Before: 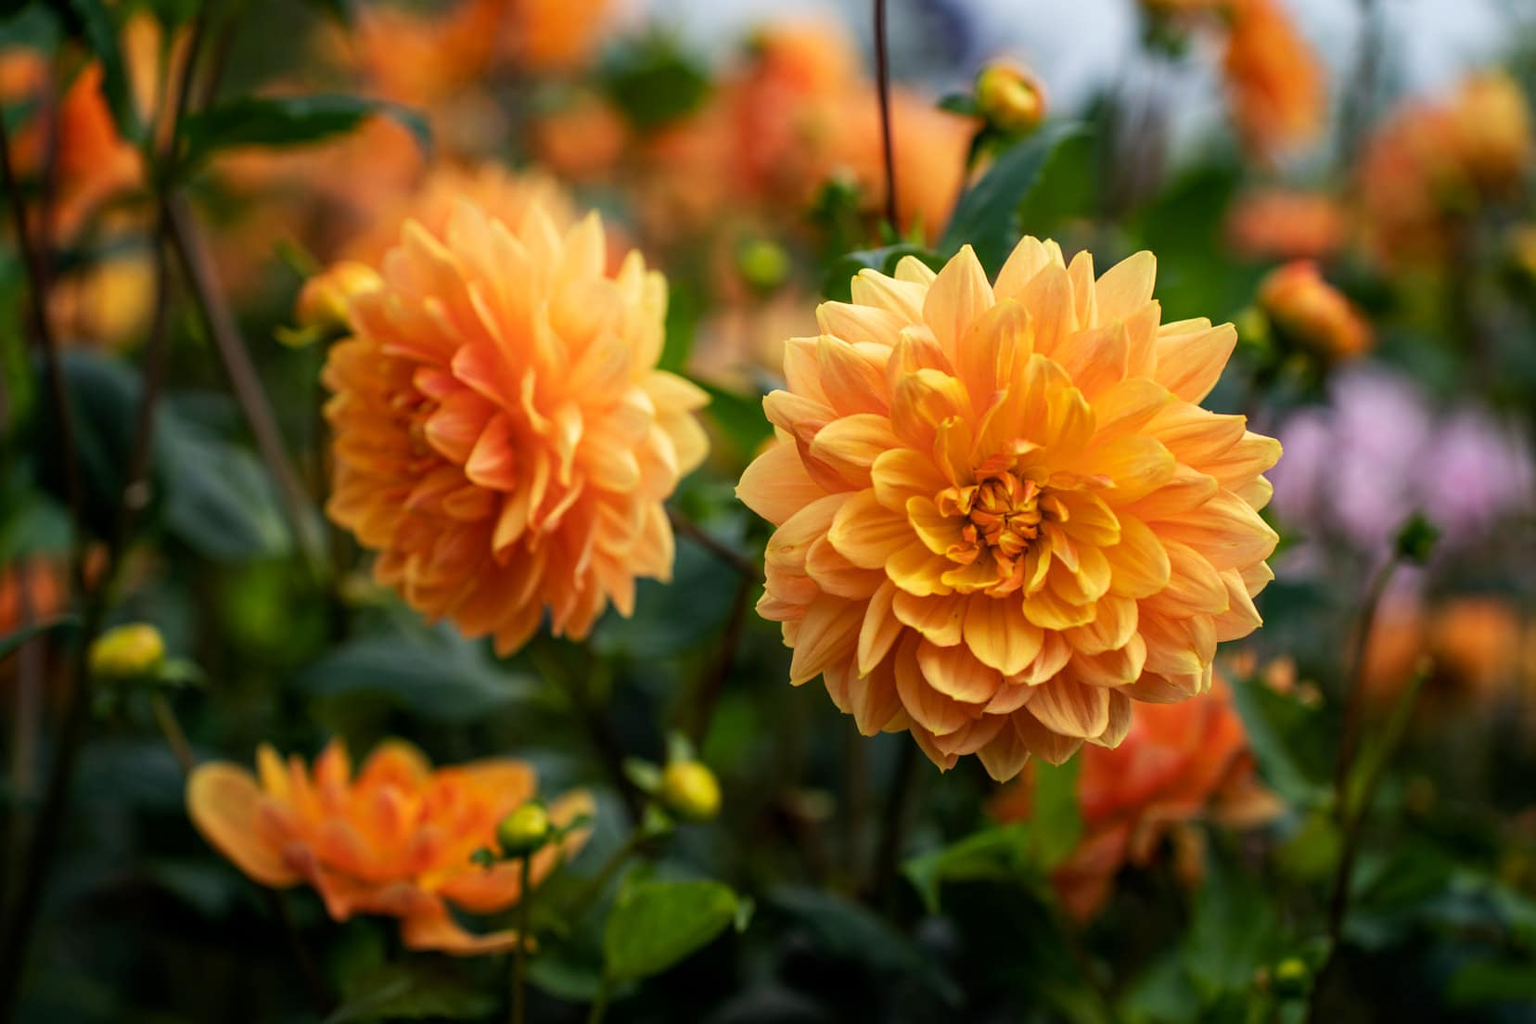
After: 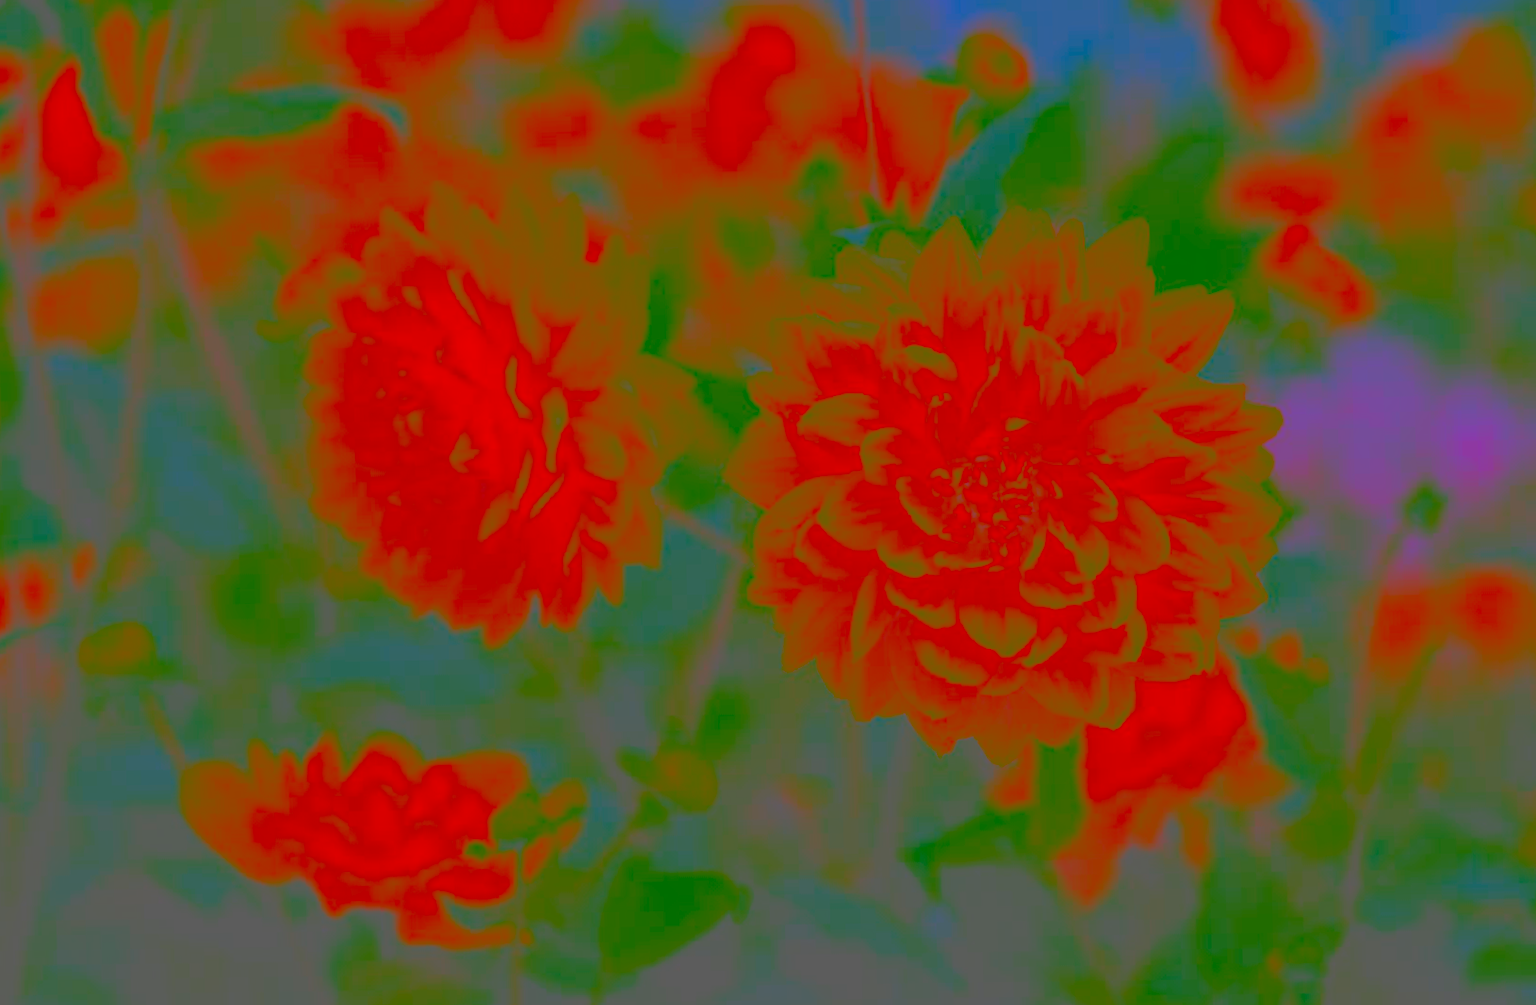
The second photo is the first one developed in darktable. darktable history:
contrast brightness saturation: contrast -0.99, brightness -0.17, saturation 0.75
color calibration: illuminant as shot in camera, x 0.366, y 0.378, temperature 4425.7 K, saturation algorithm version 1 (2020)
rotate and perspective: rotation -1.32°, lens shift (horizontal) -0.031, crop left 0.015, crop right 0.985, crop top 0.047, crop bottom 0.982
